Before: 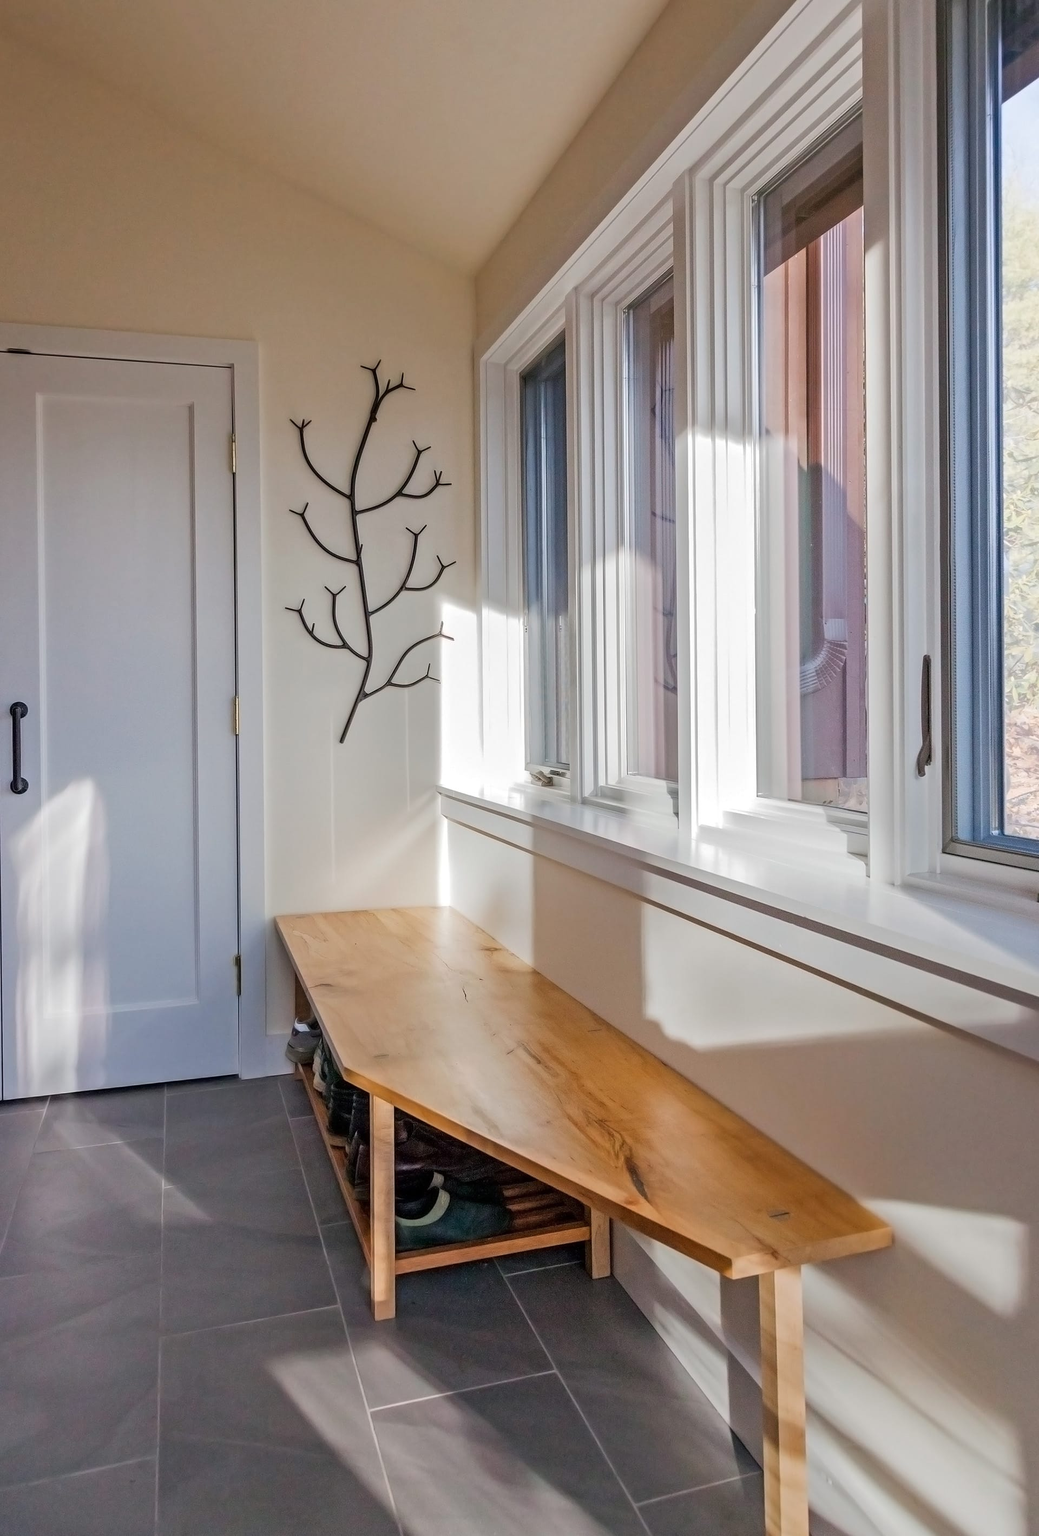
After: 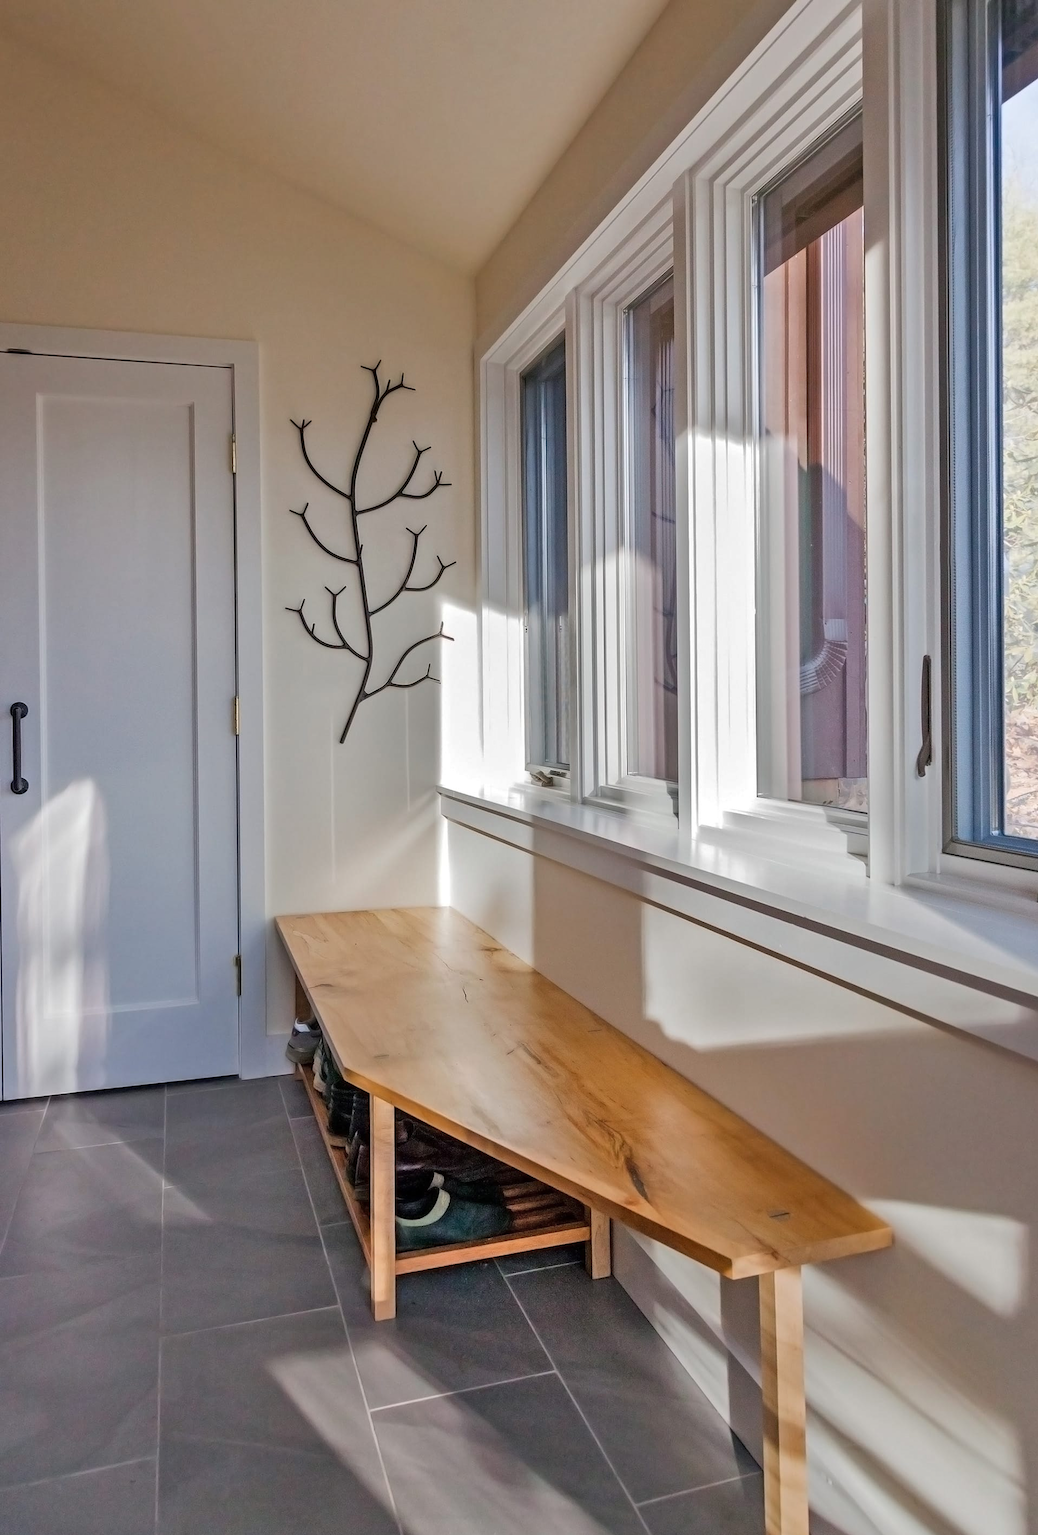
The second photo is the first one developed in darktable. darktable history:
shadows and highlights: shadows 60, soften with gaussian
tone equalizer: on, module defaults
